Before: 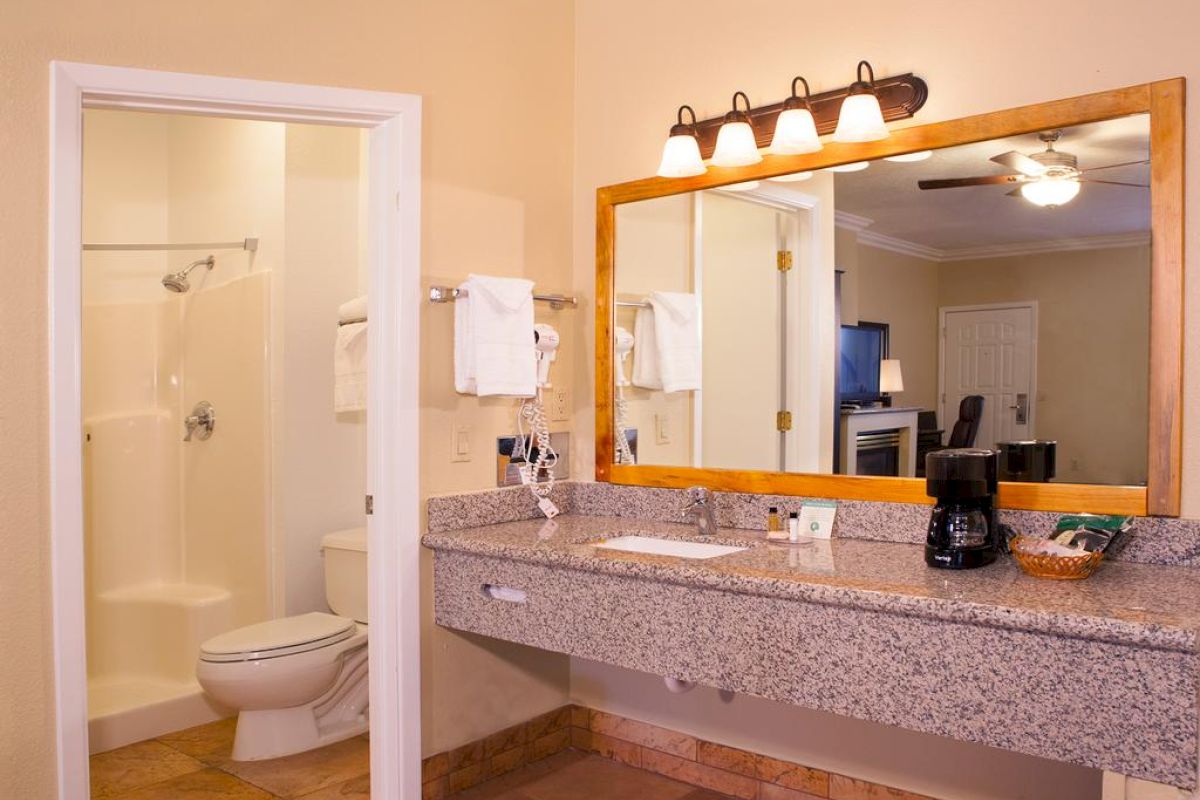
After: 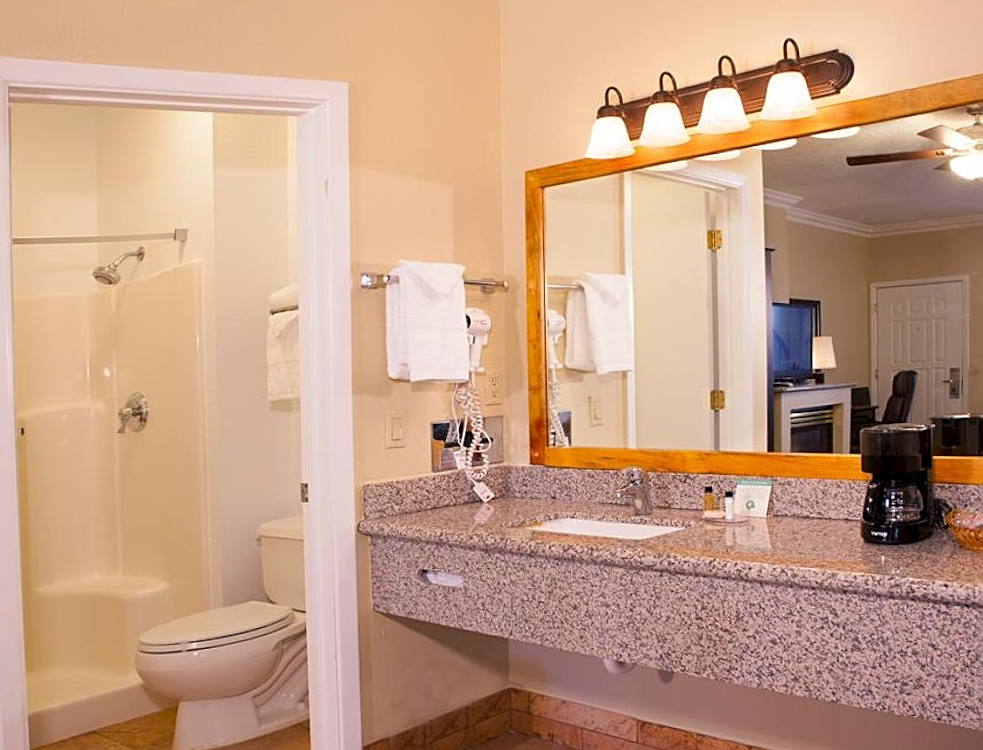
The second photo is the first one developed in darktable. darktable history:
crop and rotate: angle 1.22°, left 4.254%, top 0.608%, right 11.197%, bottom 2.606%
sharpen: on, module defaults
